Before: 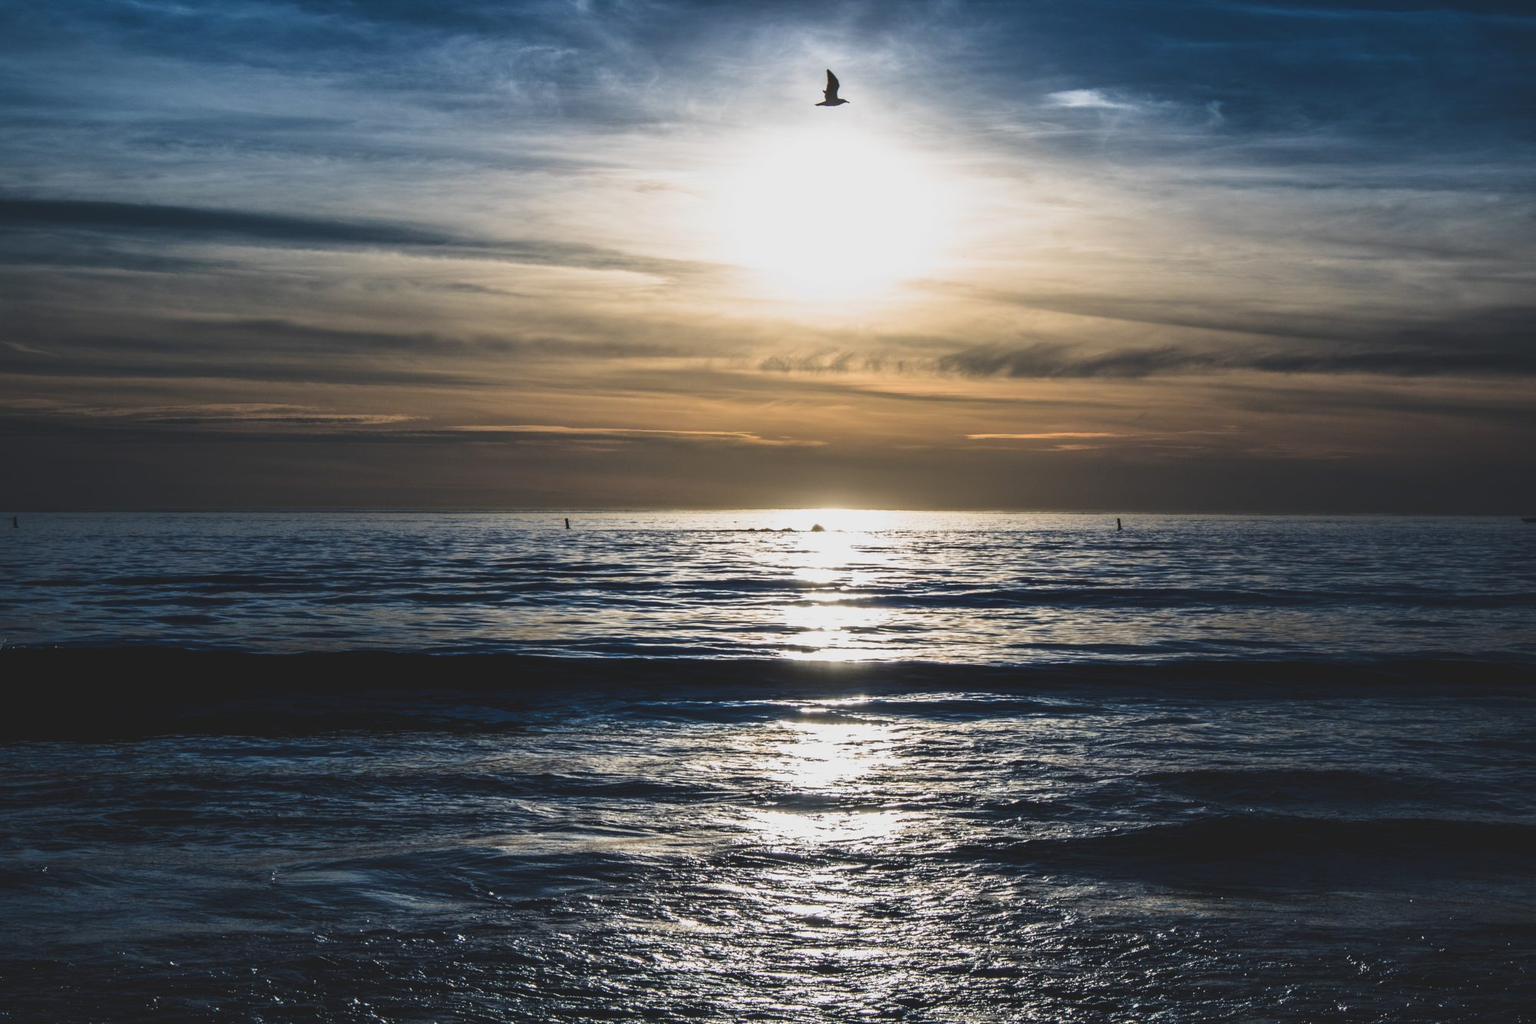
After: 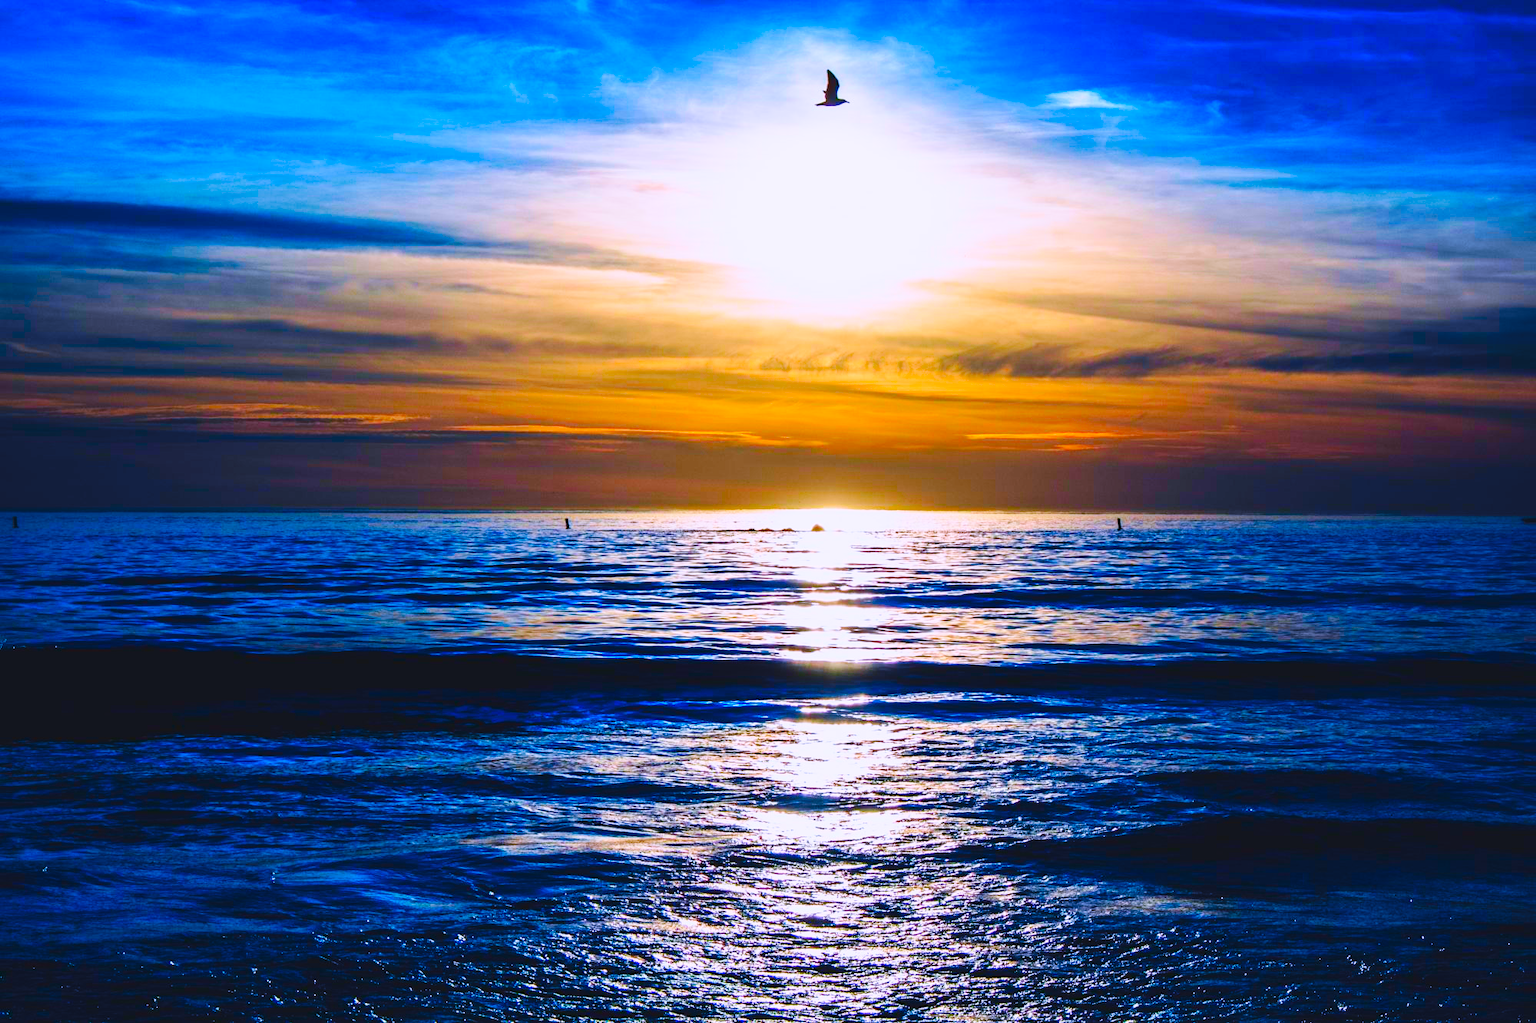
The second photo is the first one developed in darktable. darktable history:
color balance rgb: perceptual saturation grading › global saturation 20%, global vibrance 20%
velvia: on, module defaults
base curve: curves: ch0 [(0, 0) (0.036, 0.025) (0.121, 0.166) (0.206, 0.329) (0.605, 0.79) (1, 1)], preserve colors none
color calibration: illuminant as shot in camera, x 0.358, y 0.373, temperature 4628.91 K
color correction: highlights a* 1.59, highlights b* -1.7, saturation 2.48
